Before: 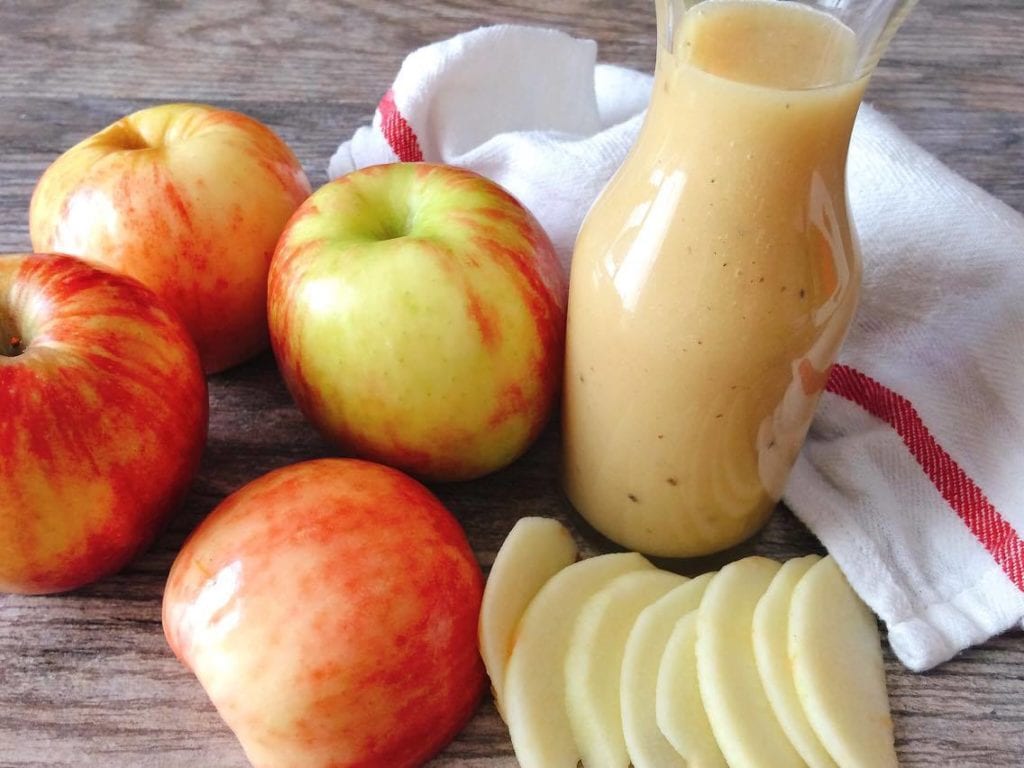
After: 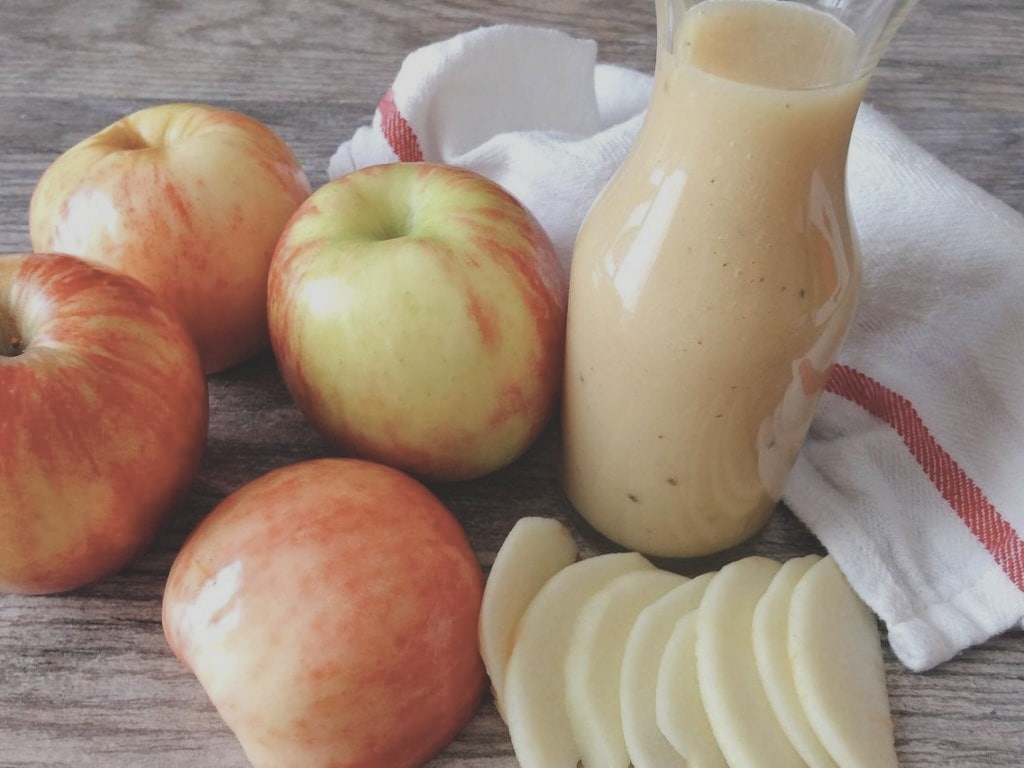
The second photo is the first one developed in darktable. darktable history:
contrast brightness saturation: contrast -0.269, saturation -0.447
